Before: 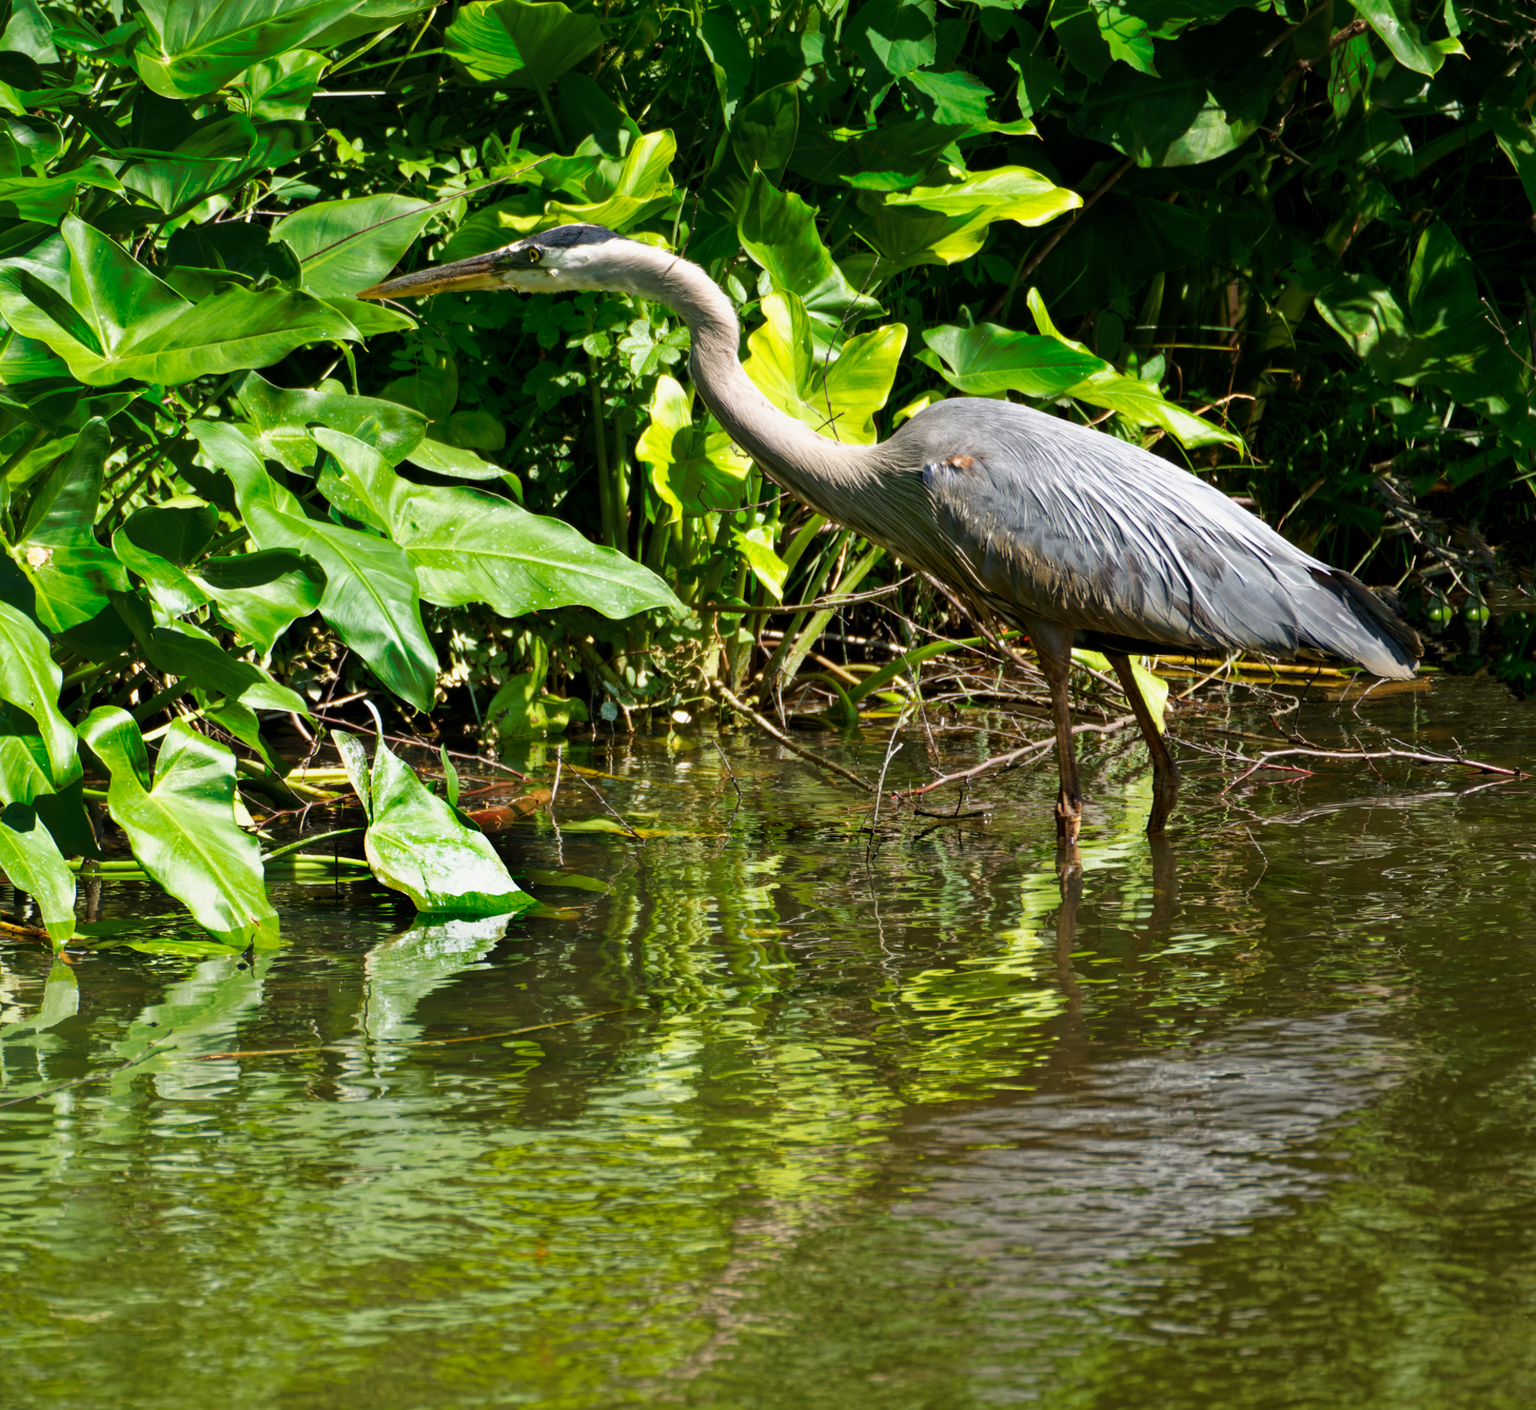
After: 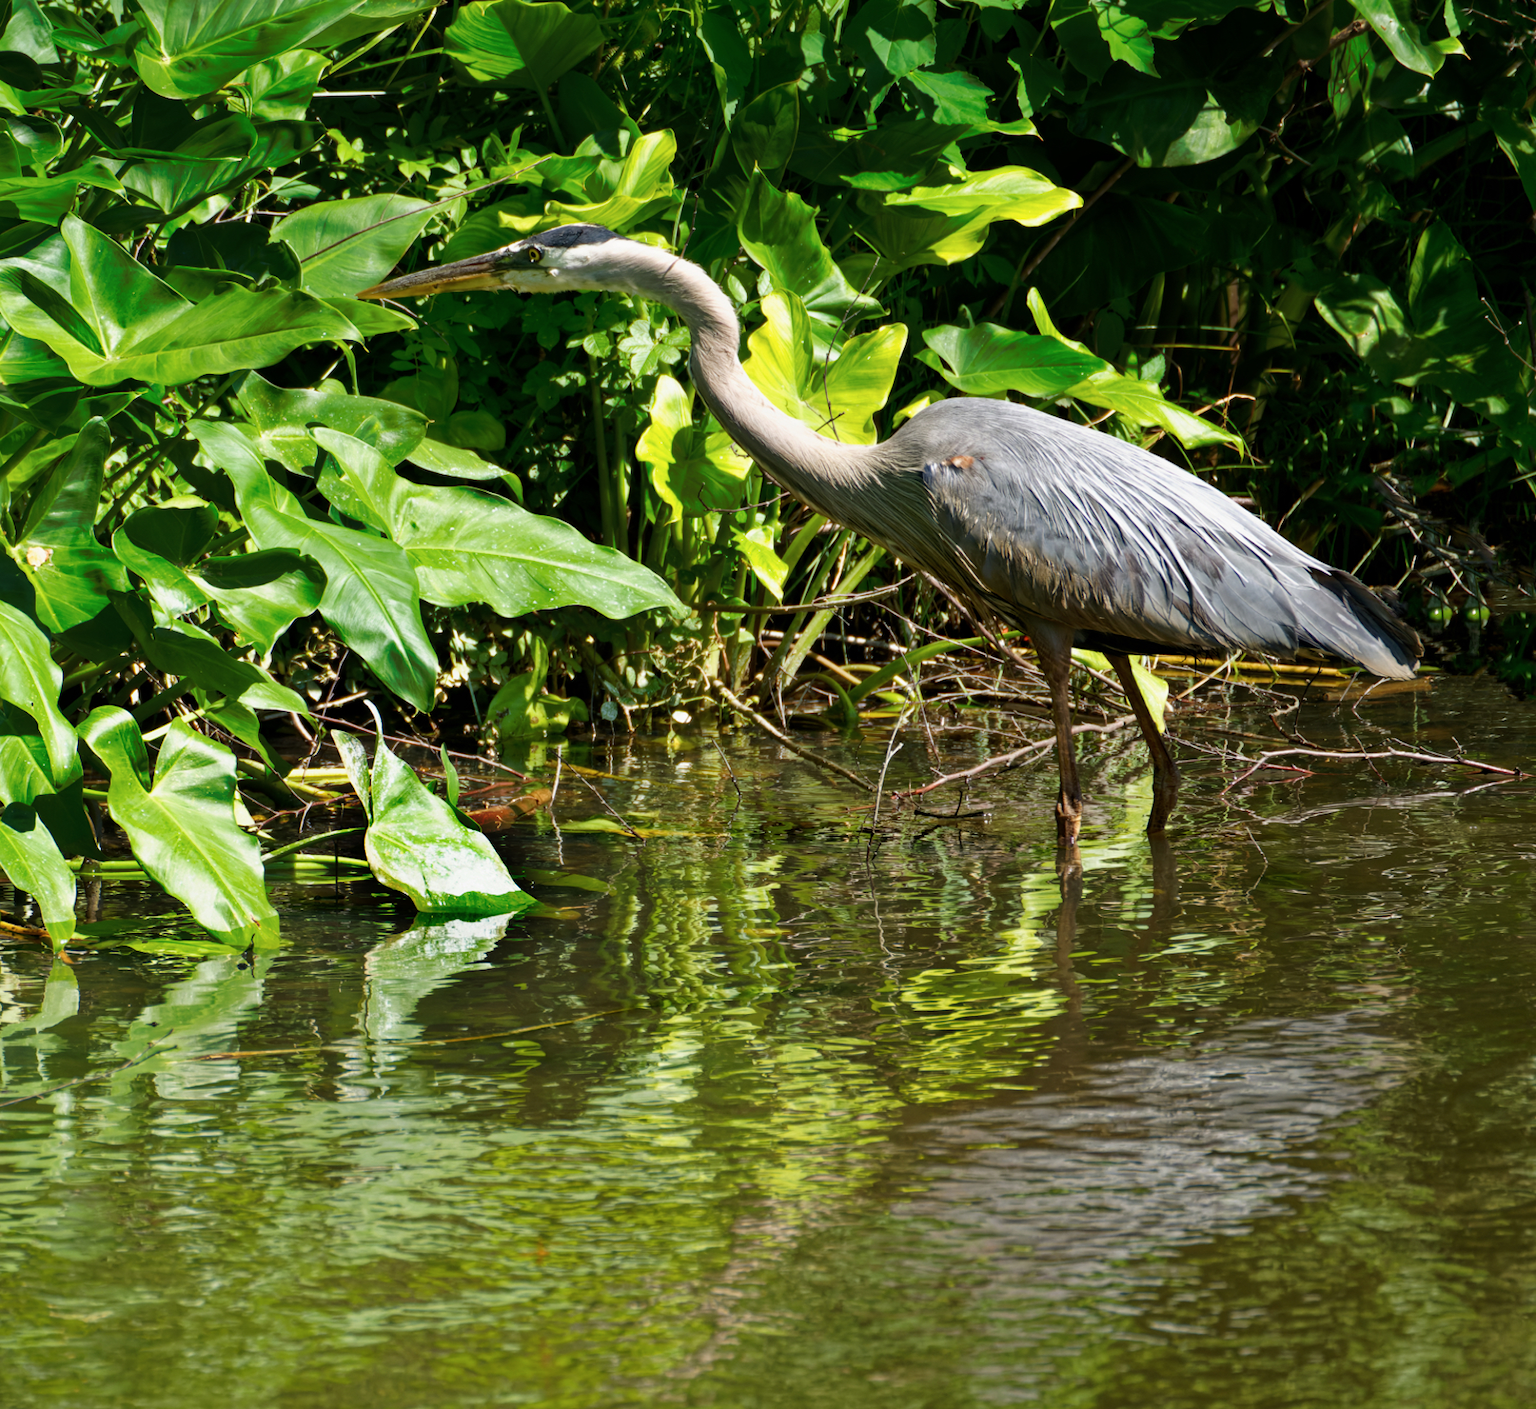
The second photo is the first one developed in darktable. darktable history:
contrast brightness saturation: saturation -0.05
color balance: on, module defaults
